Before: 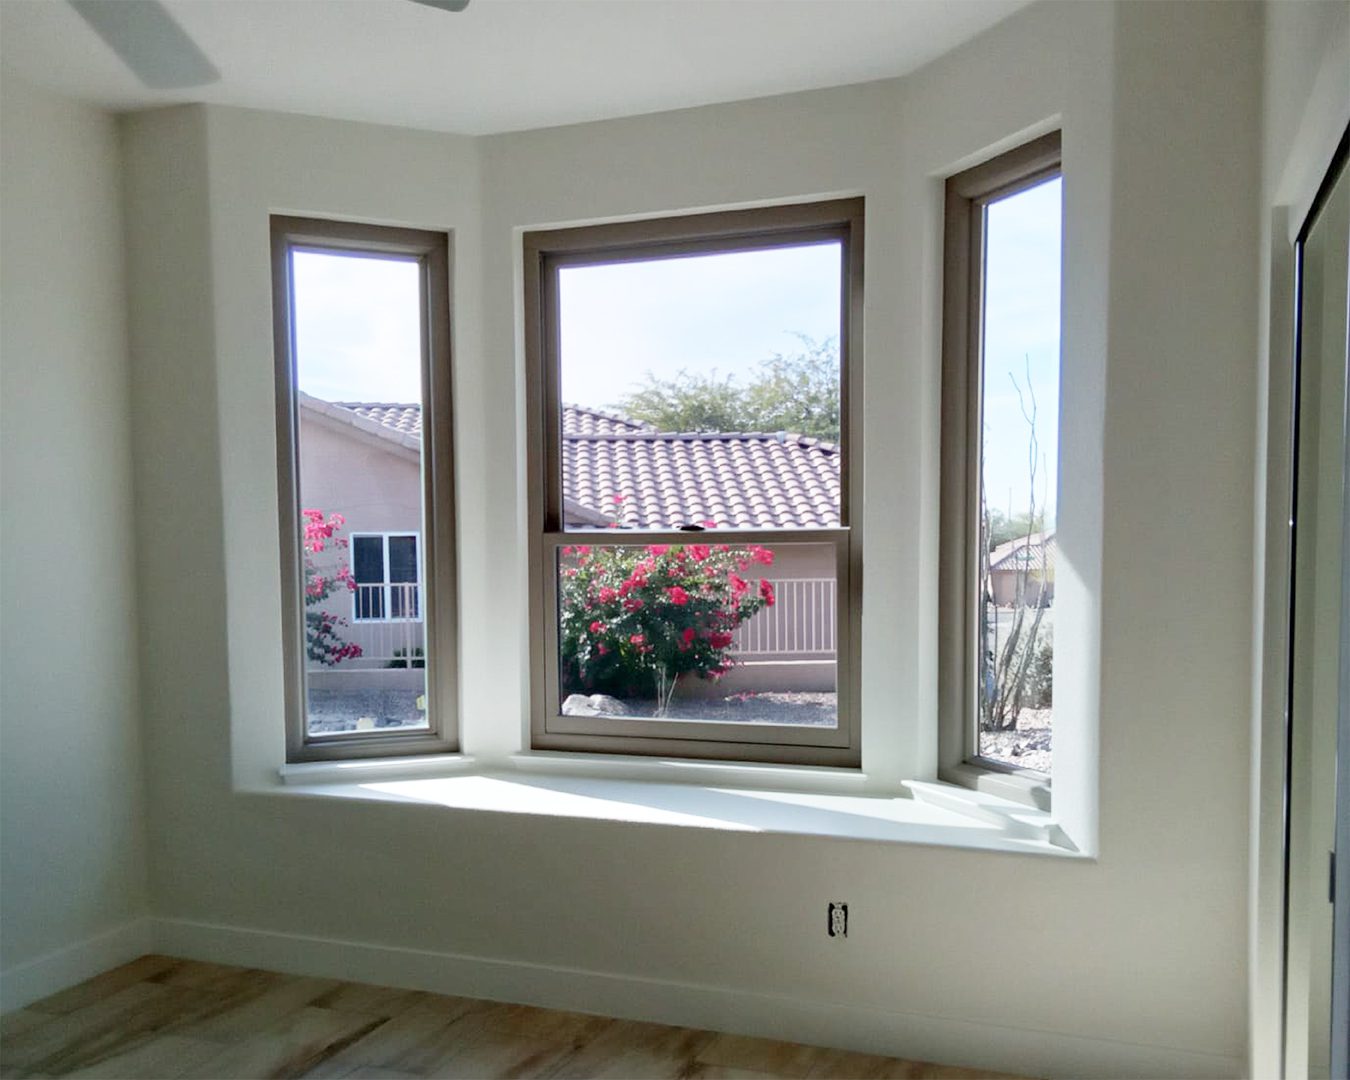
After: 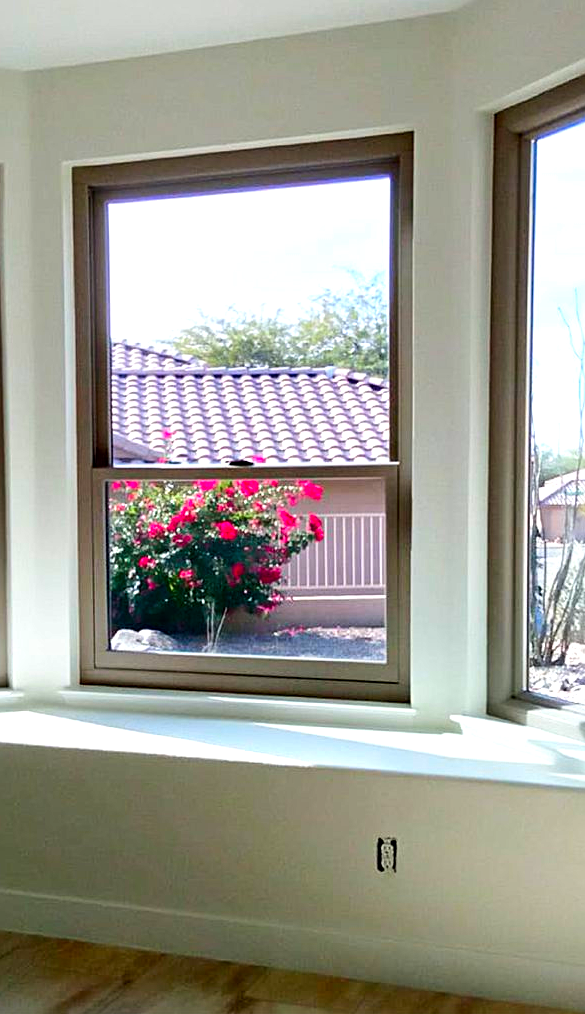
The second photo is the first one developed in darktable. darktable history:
crop: left 33.452%, top 6.025%, right 23.155%
tone equalizer: -8 EV -0.417 EV, -7 EV -0.389 EV, -6 EV -0.333 EV, -5 EV -0.222 EV, -3 EV 0.222 EV, -2 EV 0.333 EV, -1 EV 0.389 EV, +0 EV 0.417 EV, edges refinement/feathering 500, mask exposure compensation -1.25 EV, preserve details no
color correction: saturation 1.8
sharpen: radius 2.167, amount 0.381, threshold 0
